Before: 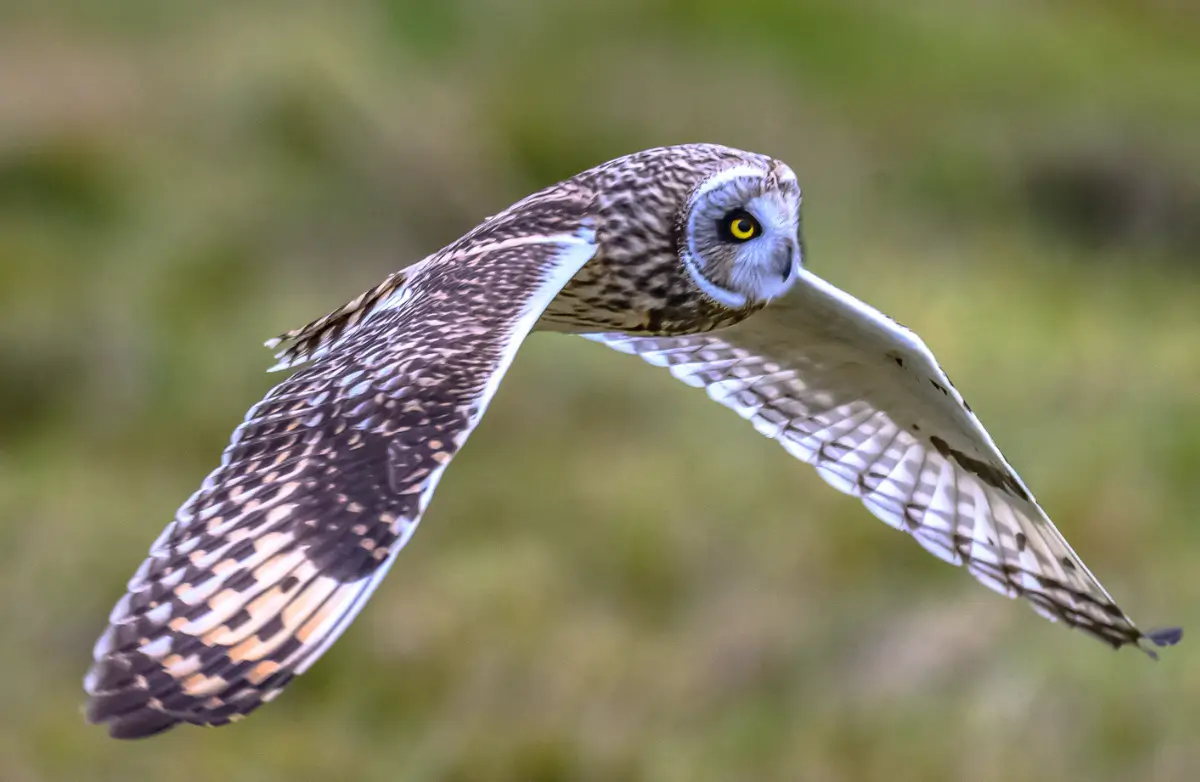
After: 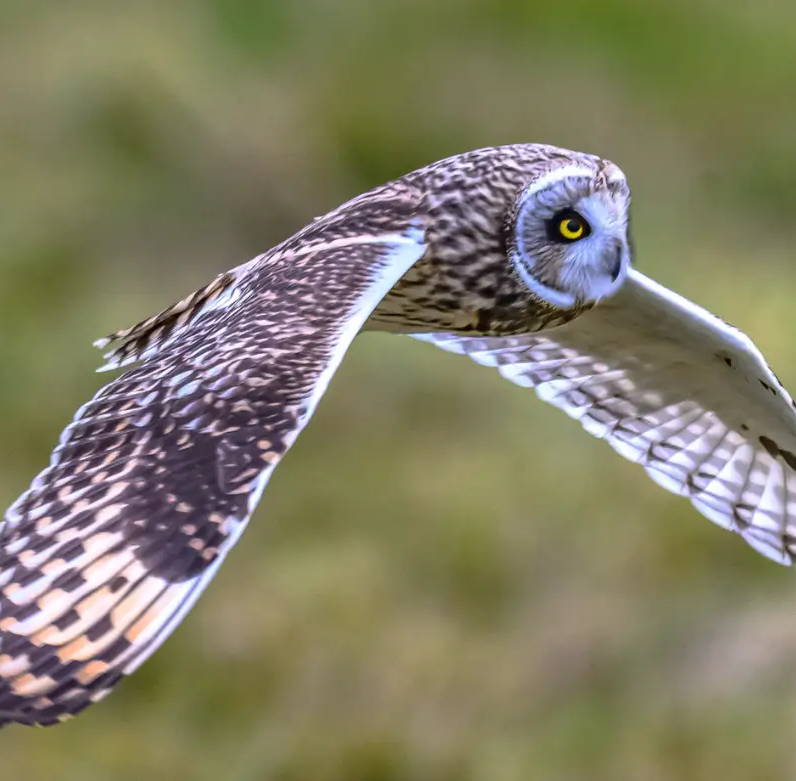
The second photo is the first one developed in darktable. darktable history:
crop and rotate: left 14.307%, right 19.34%
